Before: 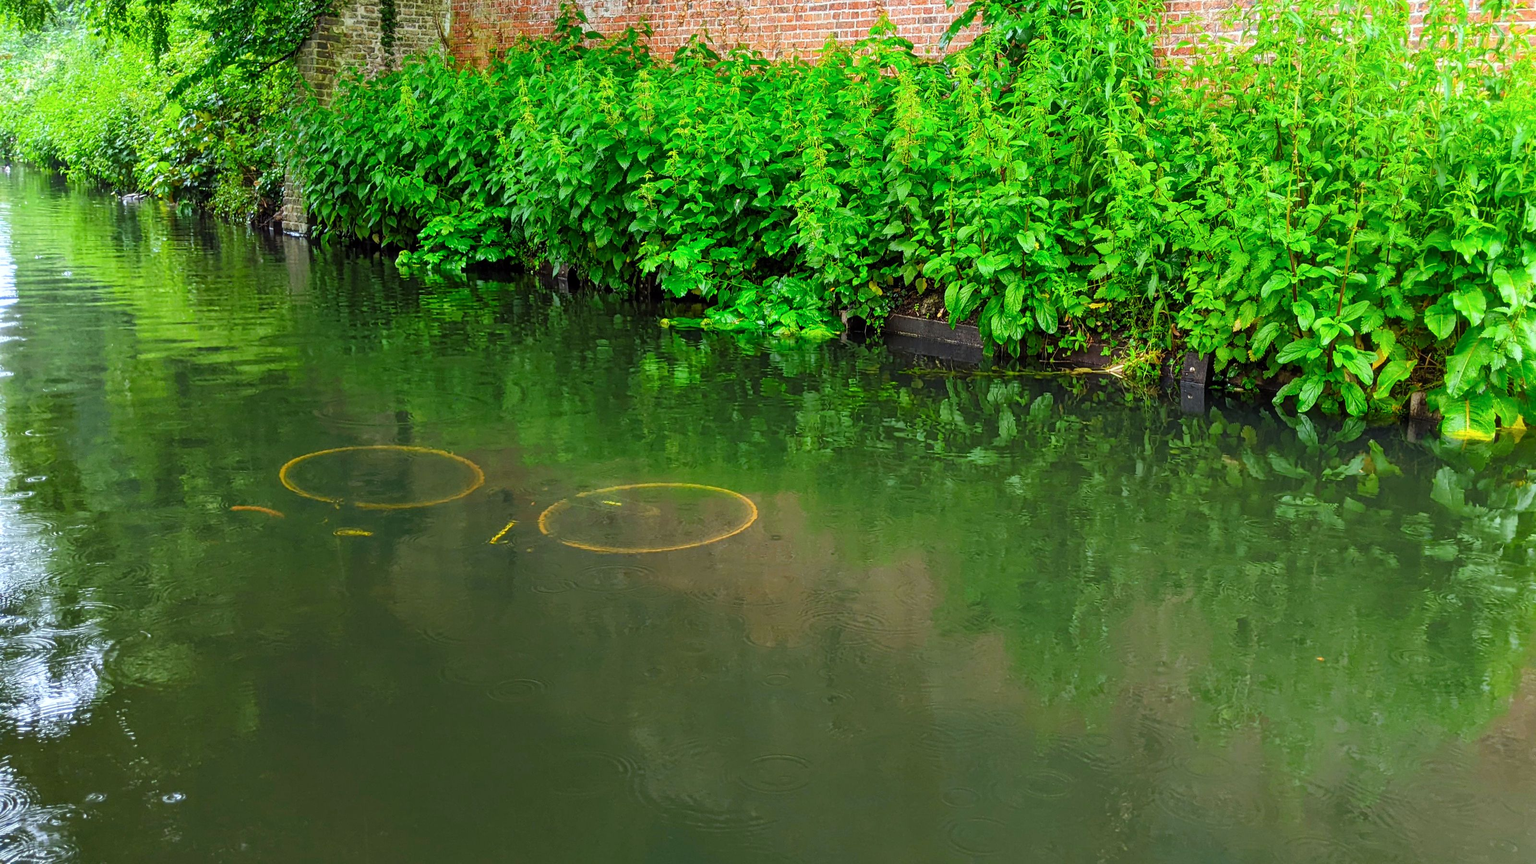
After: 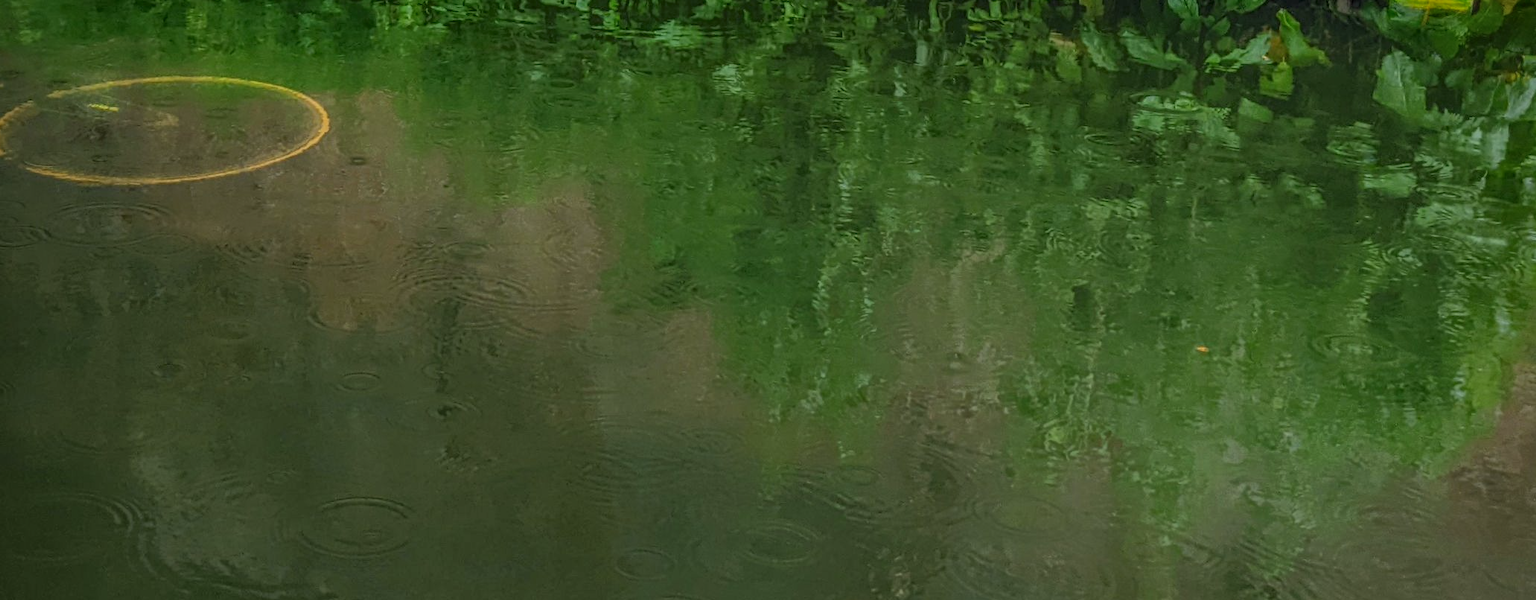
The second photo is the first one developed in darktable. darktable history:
crop and rotate: left 35.509%, top 50.238%, bottom 4.934%
exposure: black level correction 0, exposure -0.721 EV, compensate highlight preservation false
bloom: size 5%, threshold 95%, strength 15%
vignetting: brightness -0.629, saturation -0.007, center (-0.028, 0.239)
local contrast: highlights 20%, shadows 30%, detail 200%, midtone range 0.2
